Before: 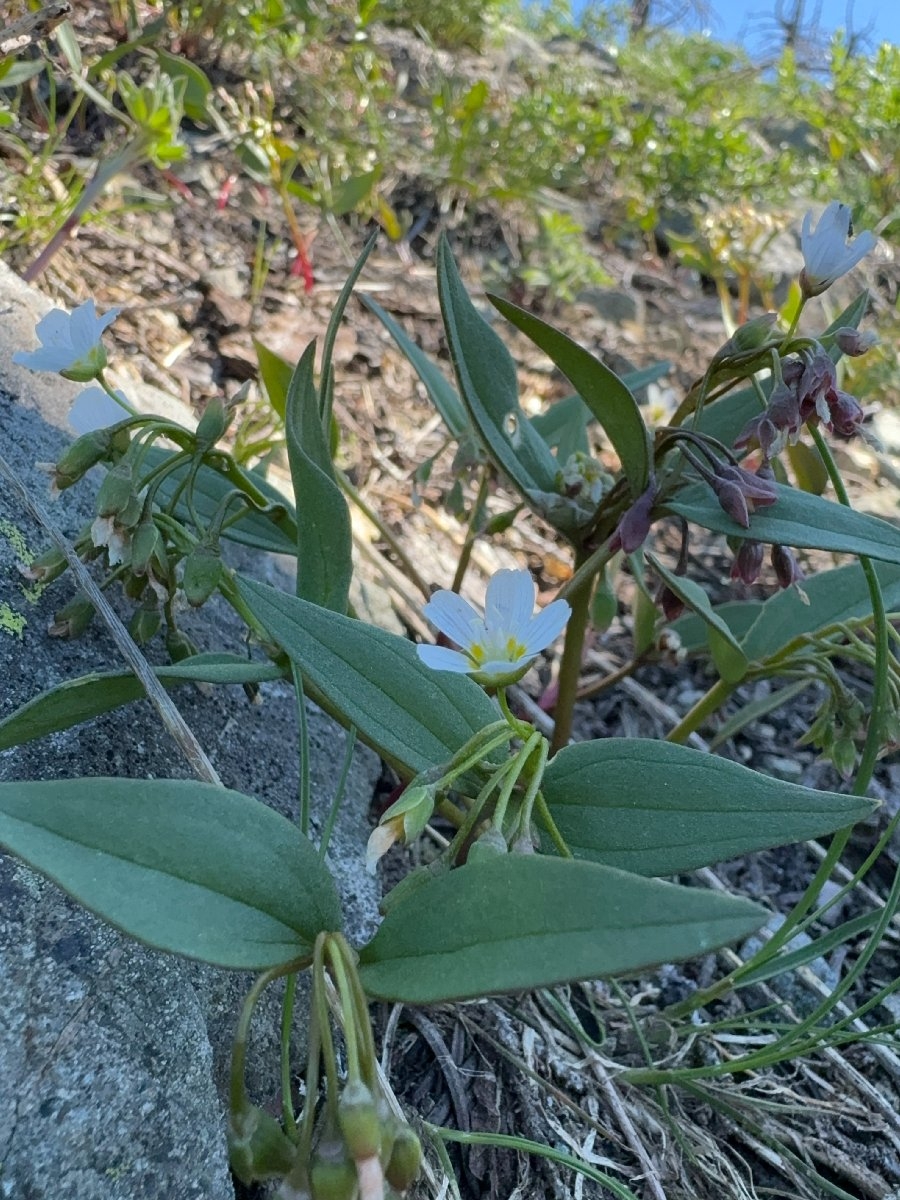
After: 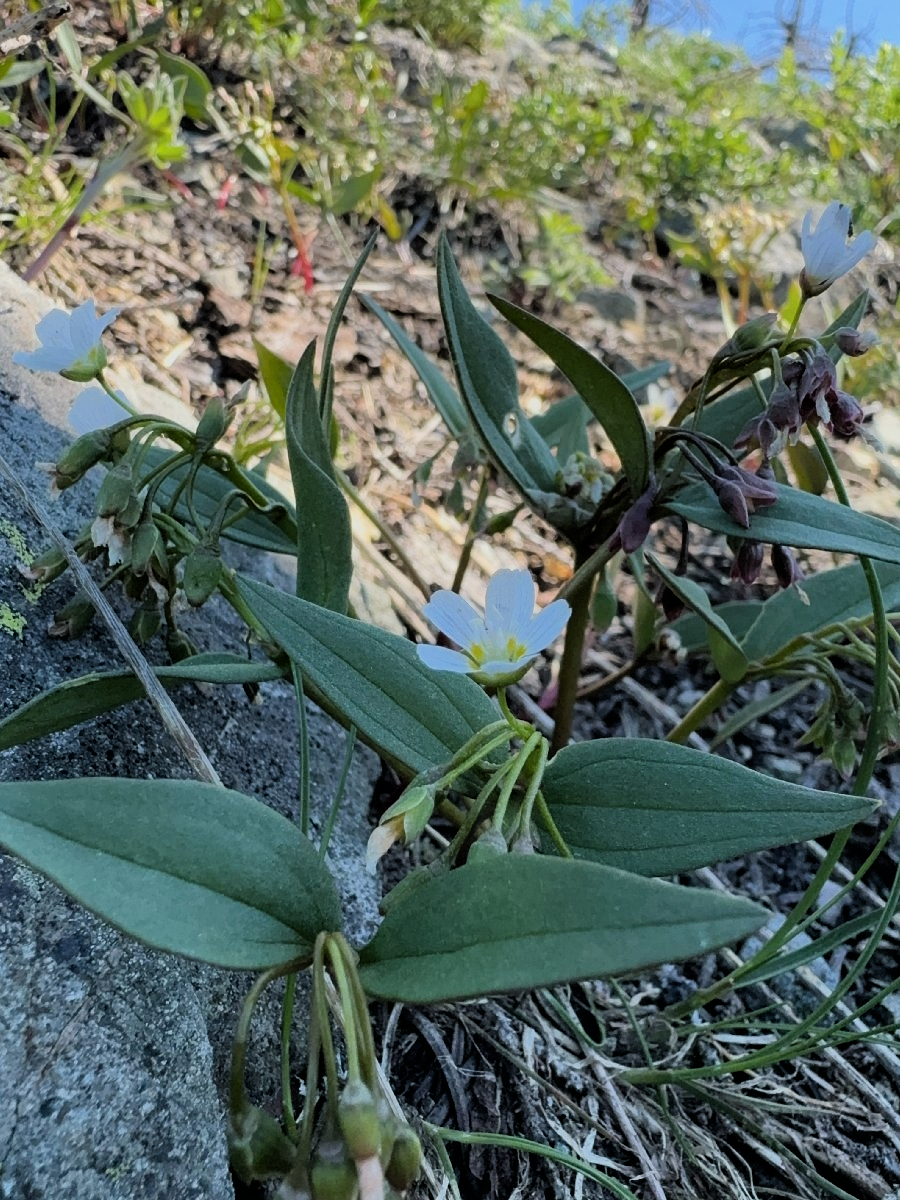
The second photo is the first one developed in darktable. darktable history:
shadows and highlights: shadows -22.84, highlights 45.94, soften with gaussian
filmic rgb: black relative exposure -7.49 EV, white relative exposure 4.99 EV, hardness 3.31, contrast 1.301, color science v6 (2022)
